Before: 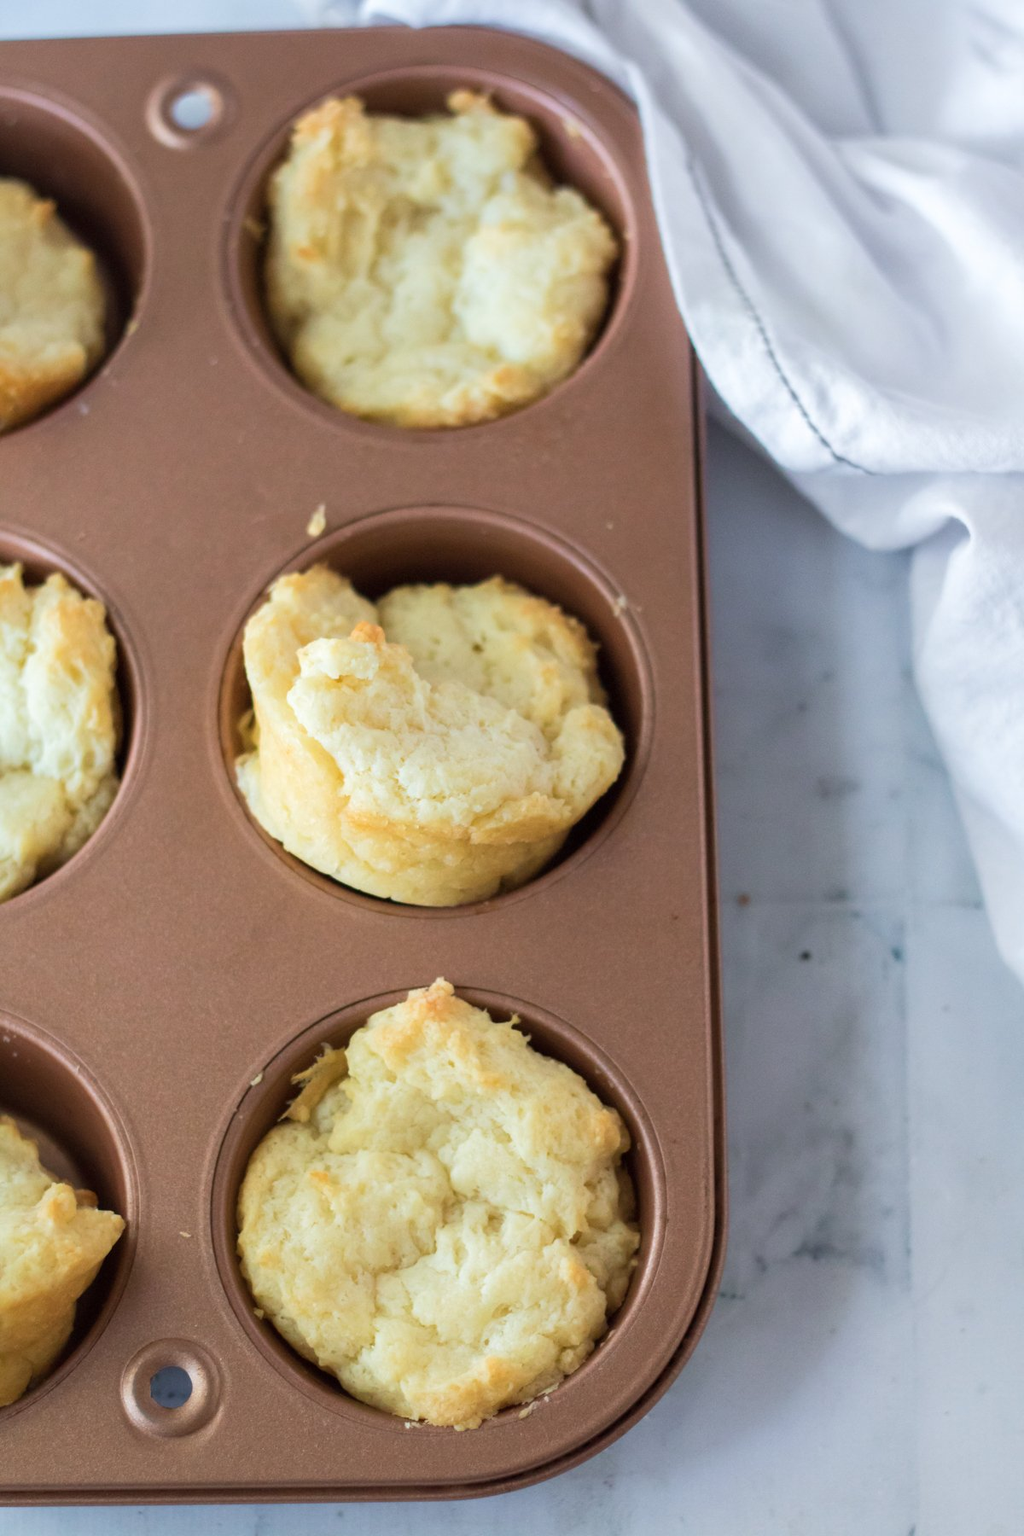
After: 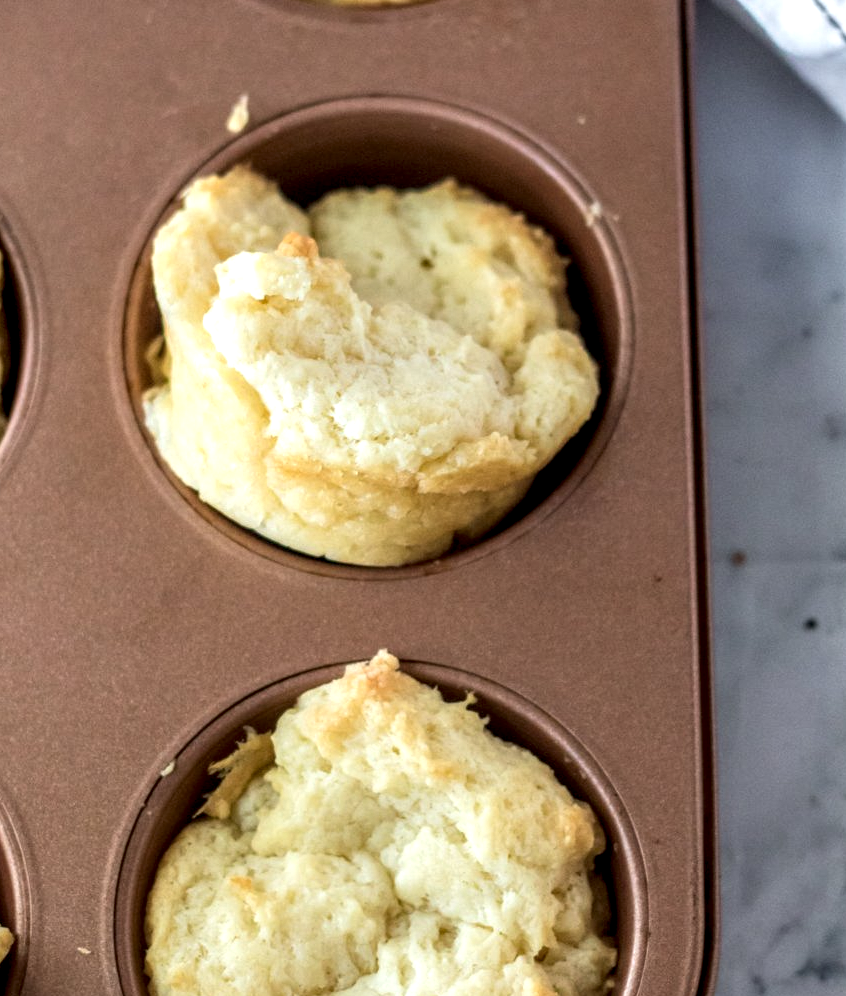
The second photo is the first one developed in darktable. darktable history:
crop: left 11.123%, top 27.61%, right 18.3%, bottom 17.034%
local contrast: highlights 0%, shadows 0%, detail 182%
